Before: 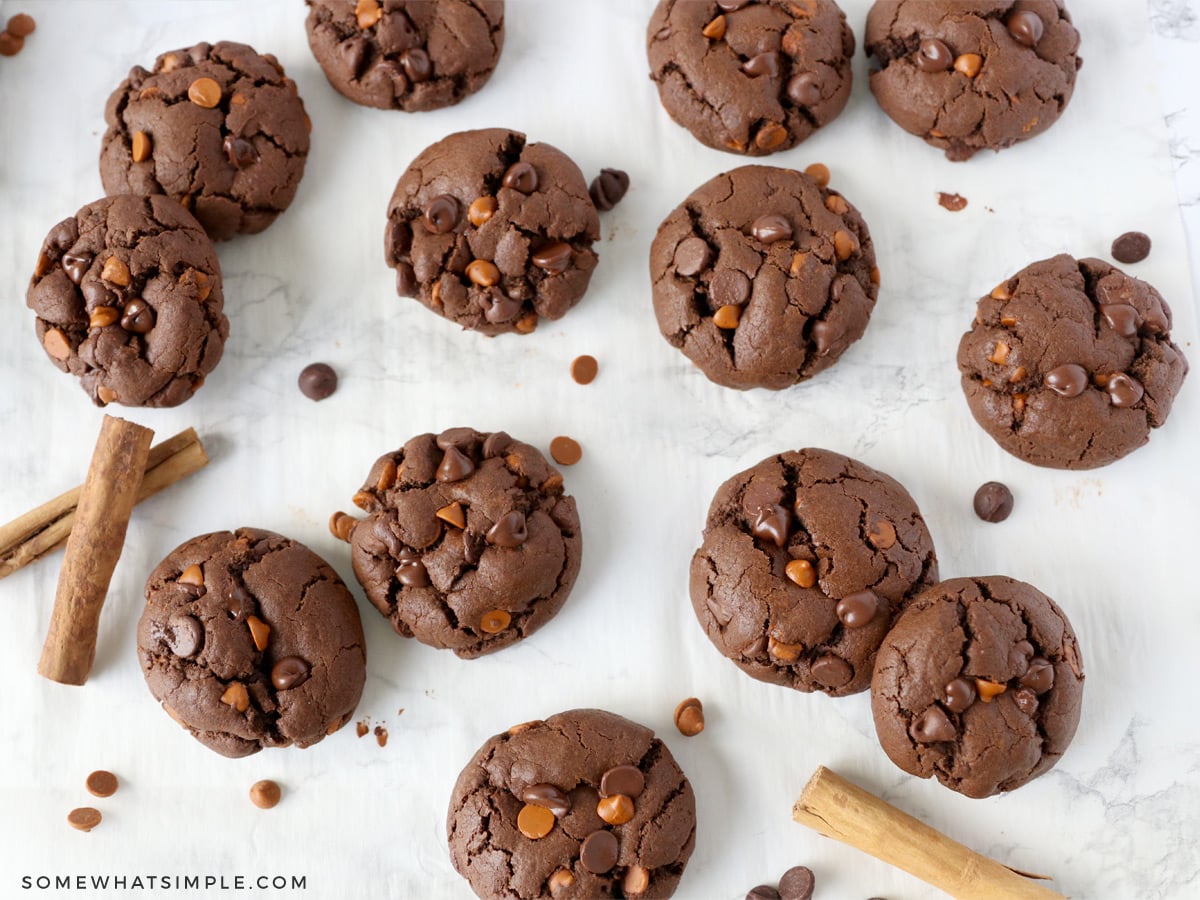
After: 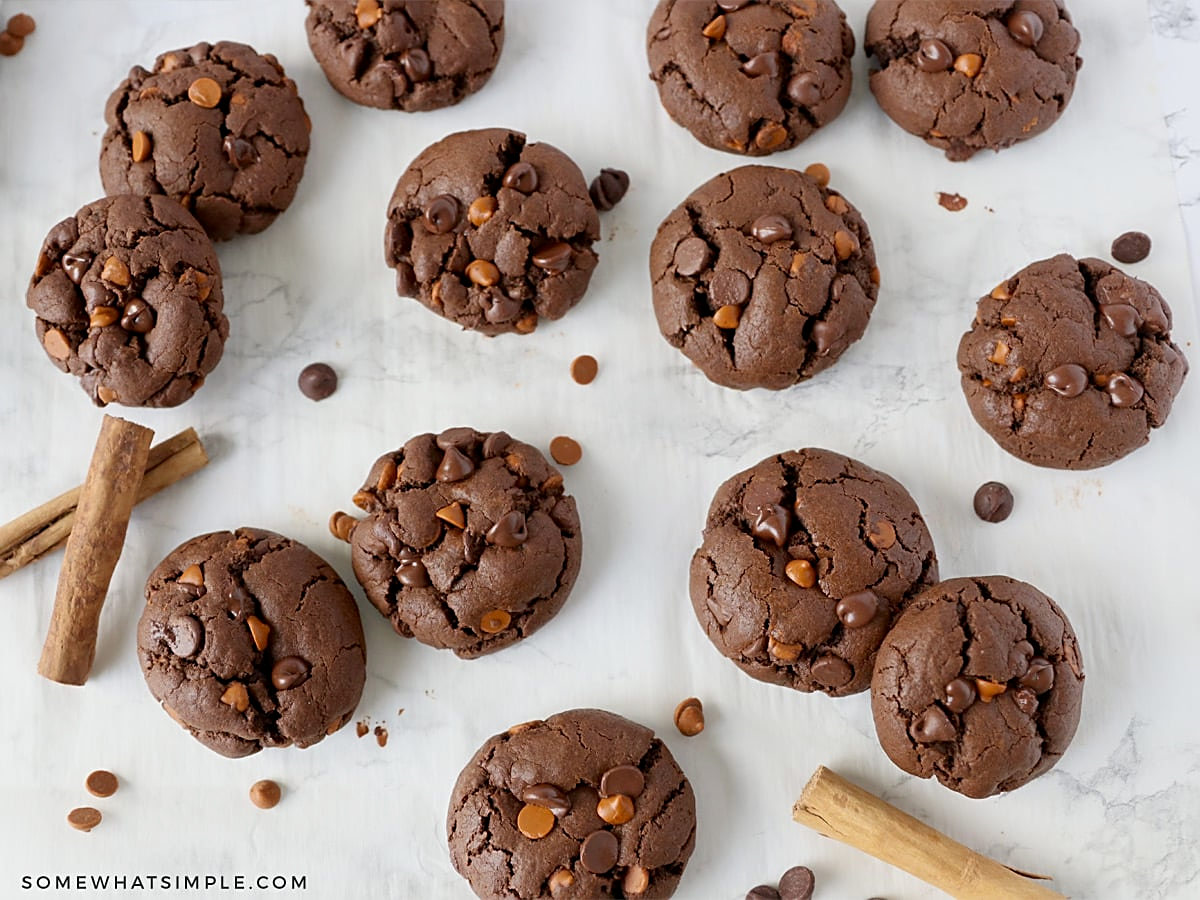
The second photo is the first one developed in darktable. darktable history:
sharpen: on, module defaults
exposure: black level correction 0.001, exposure -0.2 EV, compensate highlight preservation false
